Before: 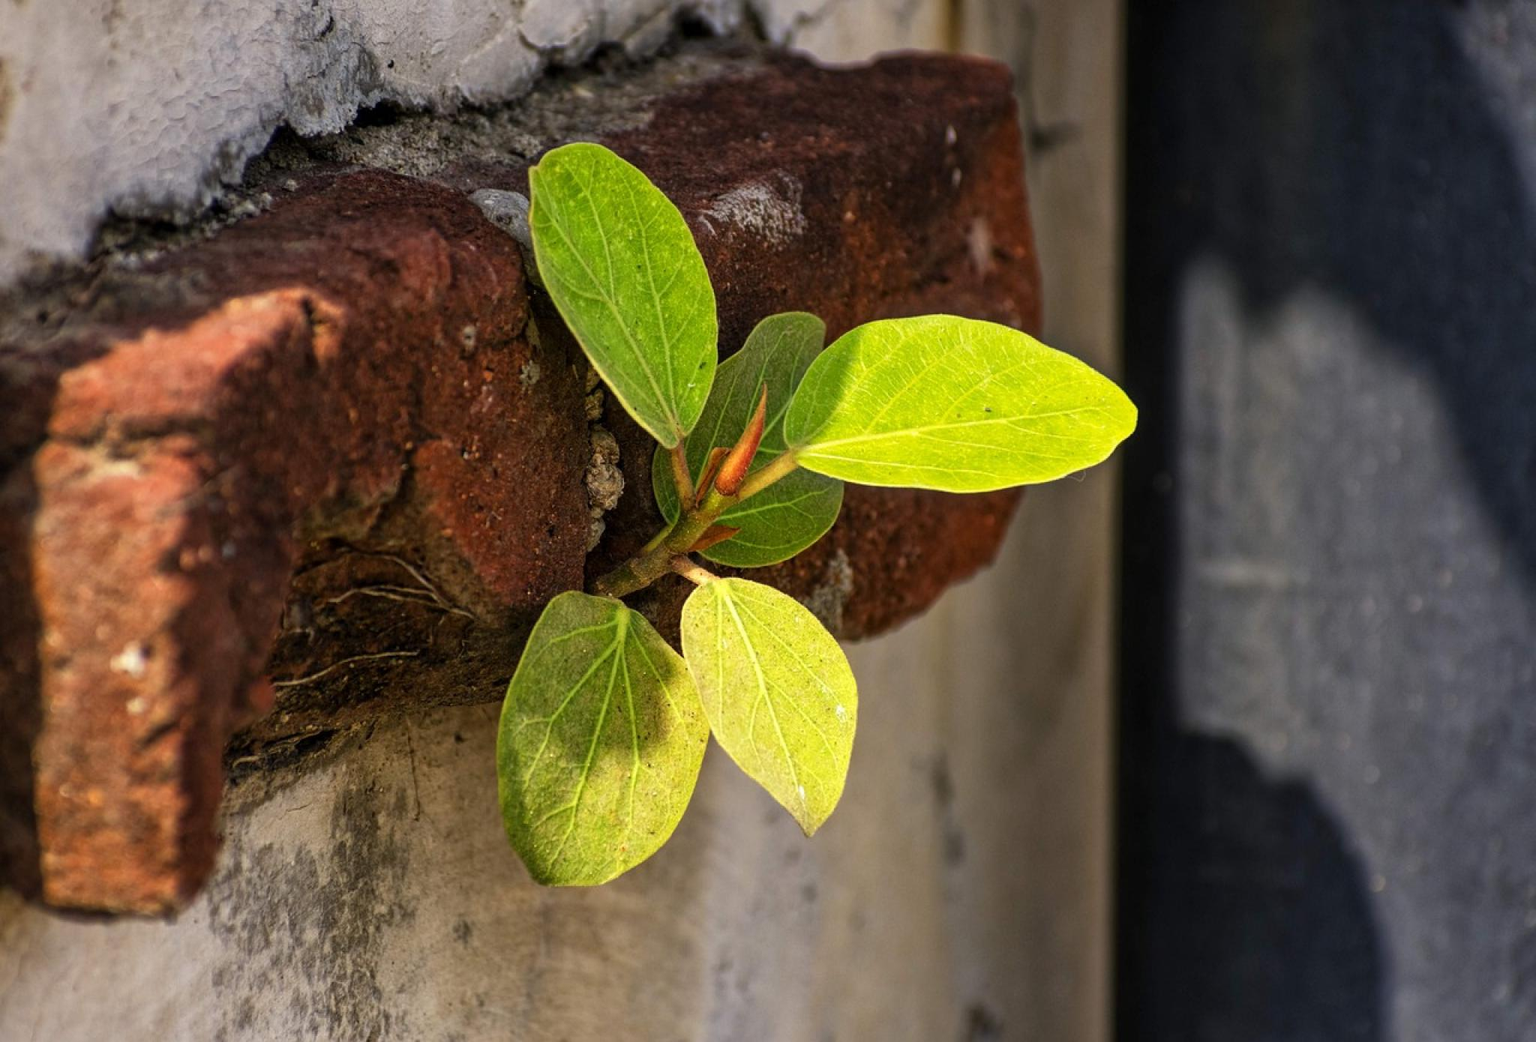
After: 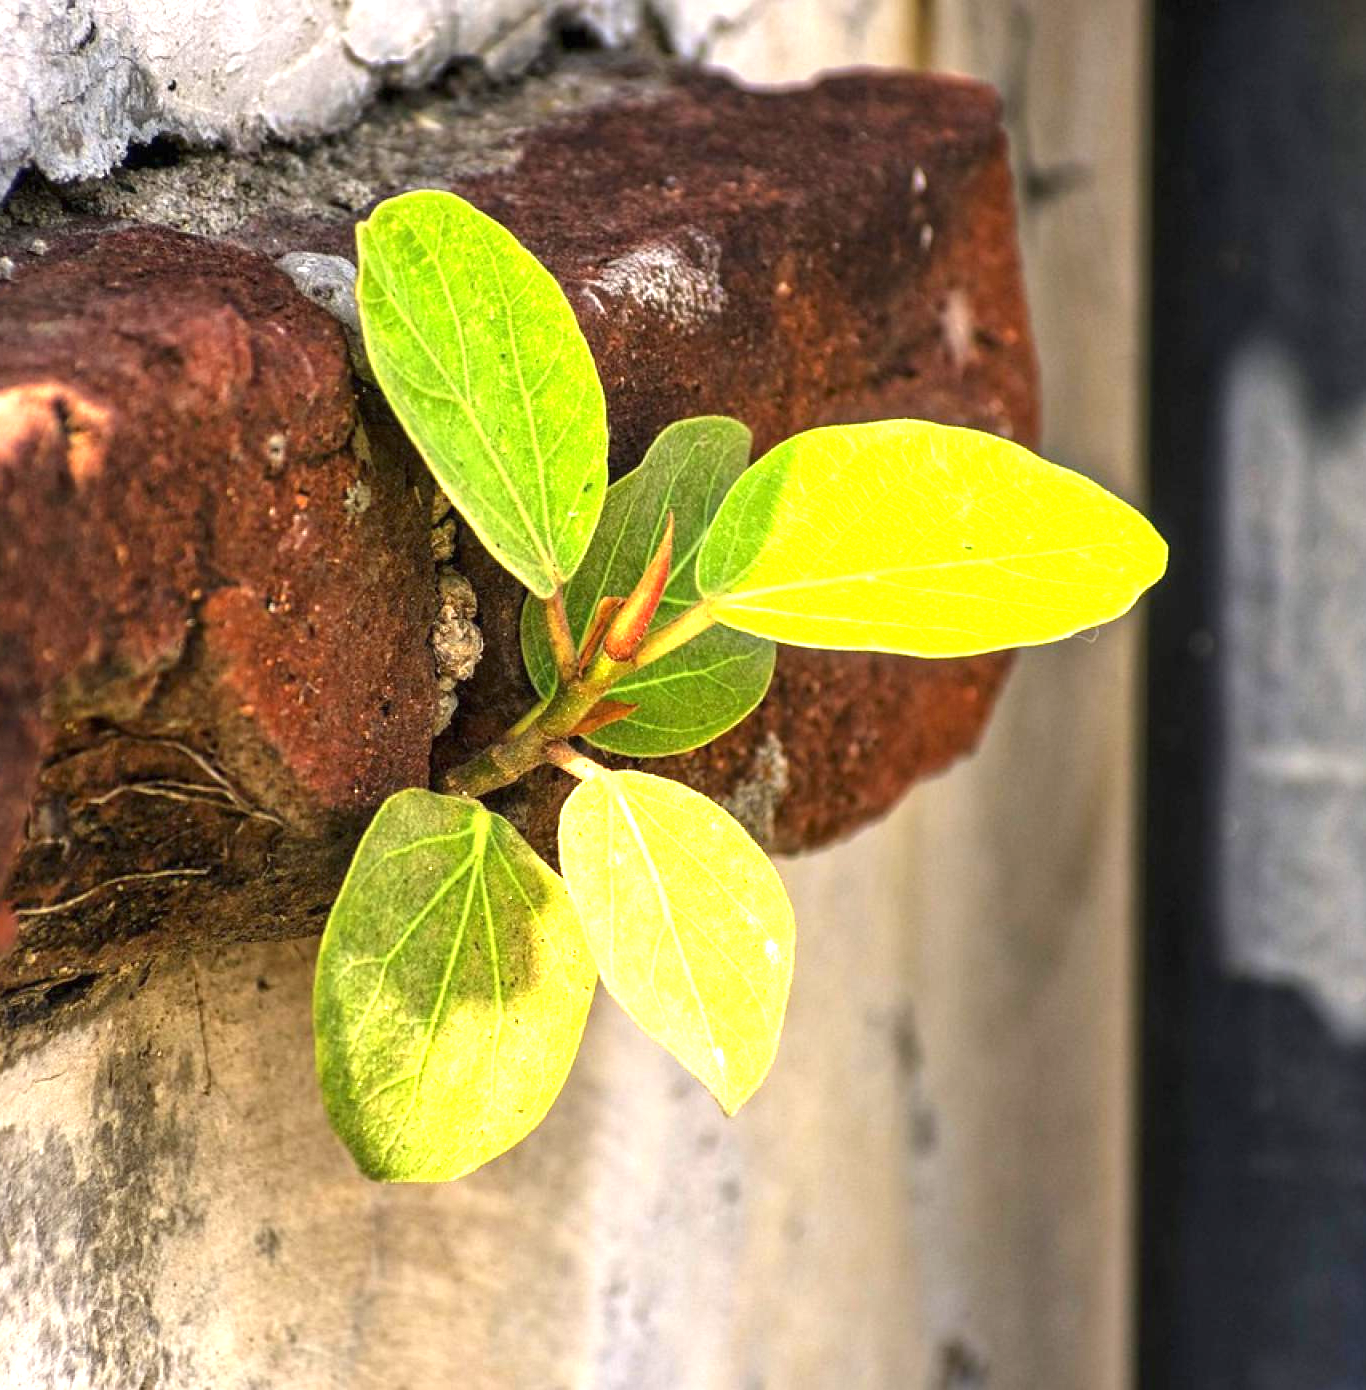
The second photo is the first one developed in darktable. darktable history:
exposure: black level correction 0, exposure 1.495 EV, compensate highlight preservation false
crop: left 17.051%, right 16.217%
